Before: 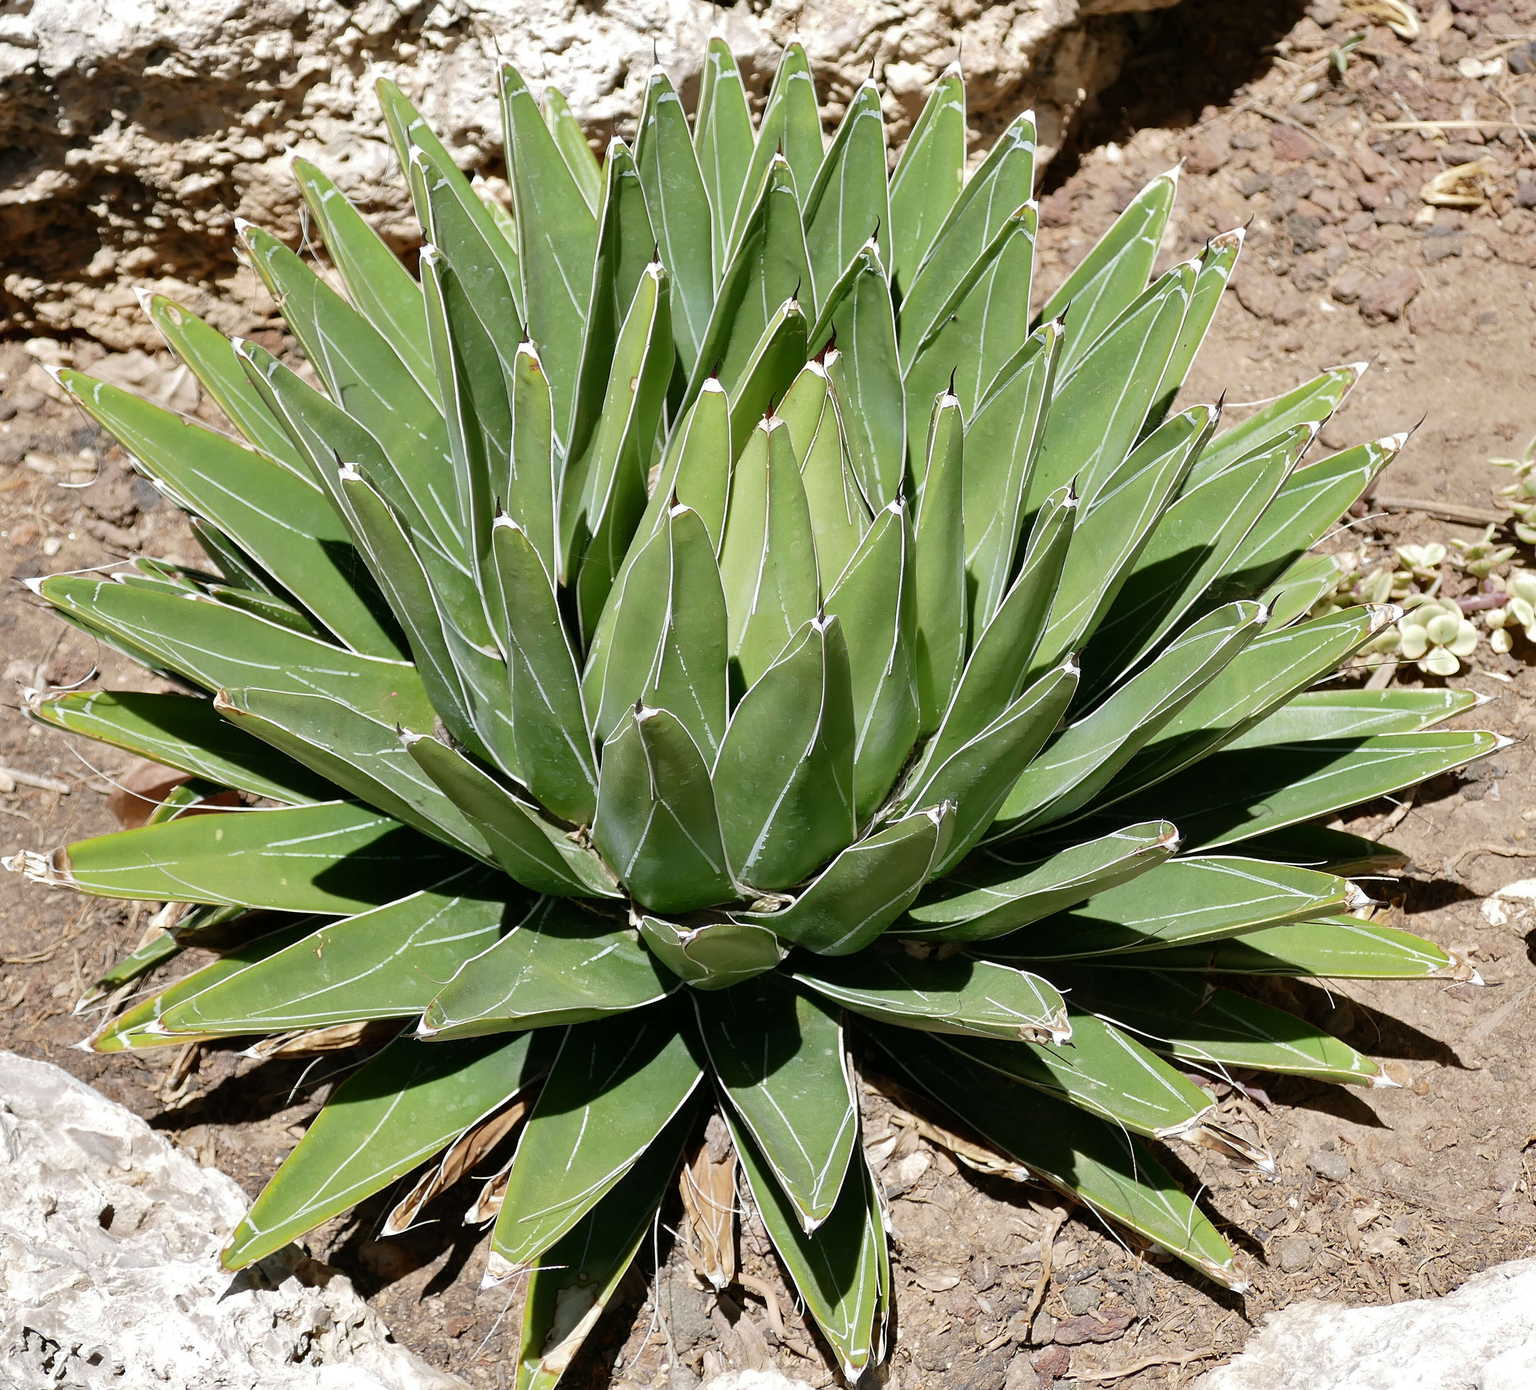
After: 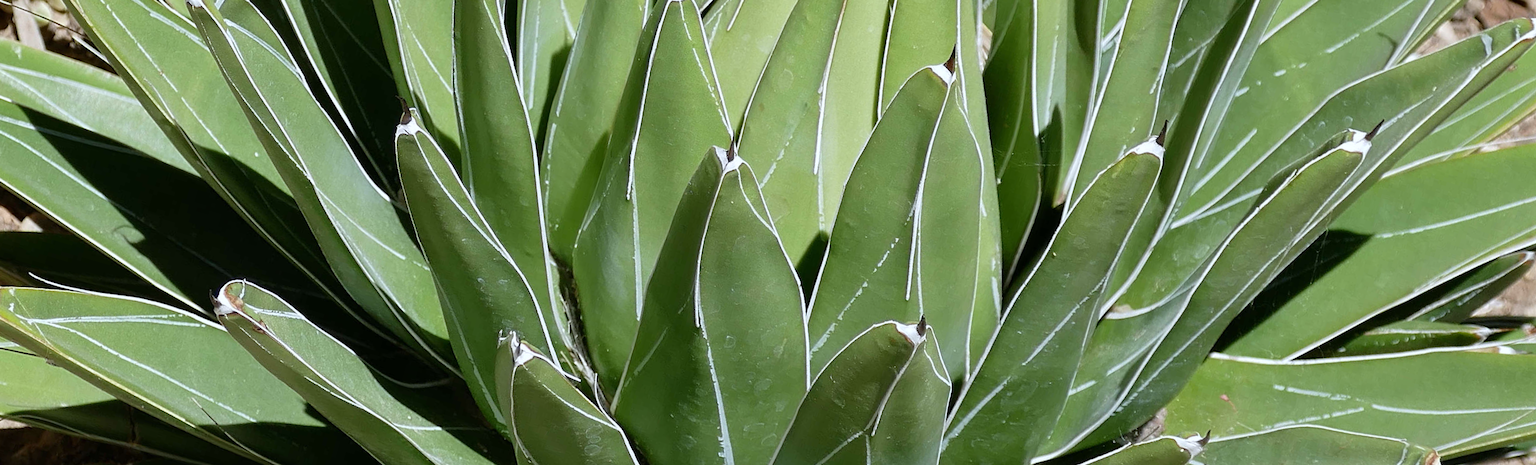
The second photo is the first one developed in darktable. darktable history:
crop and rotate: angle 16.12°, top 30.835%, bottom 35.653%
white balance: red 0.967, blue 1.049
